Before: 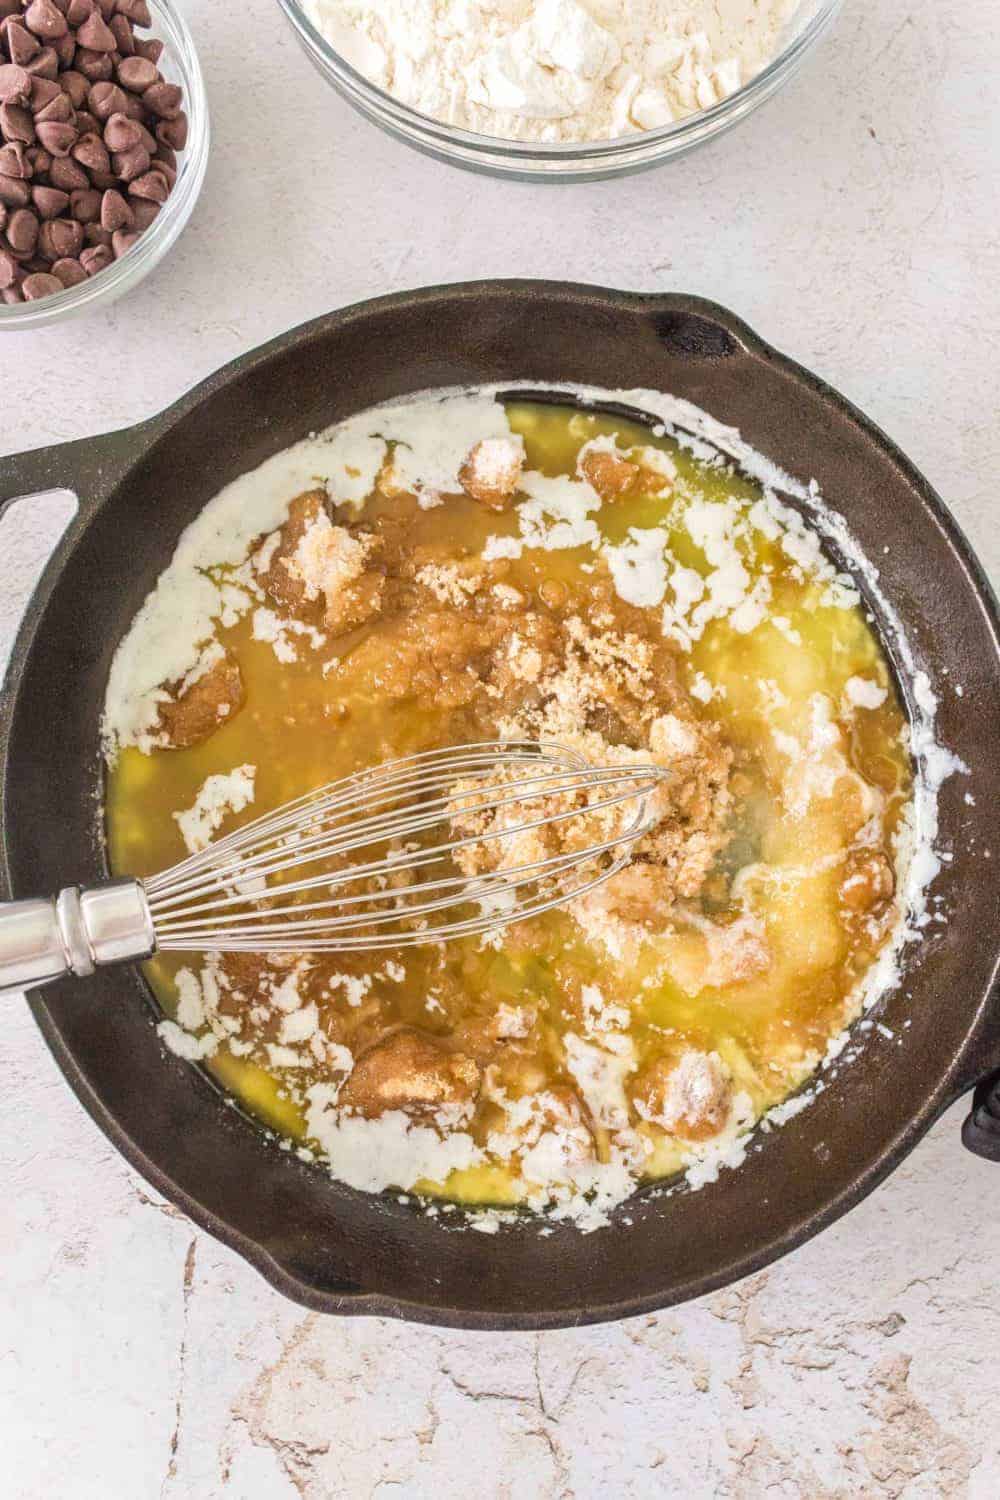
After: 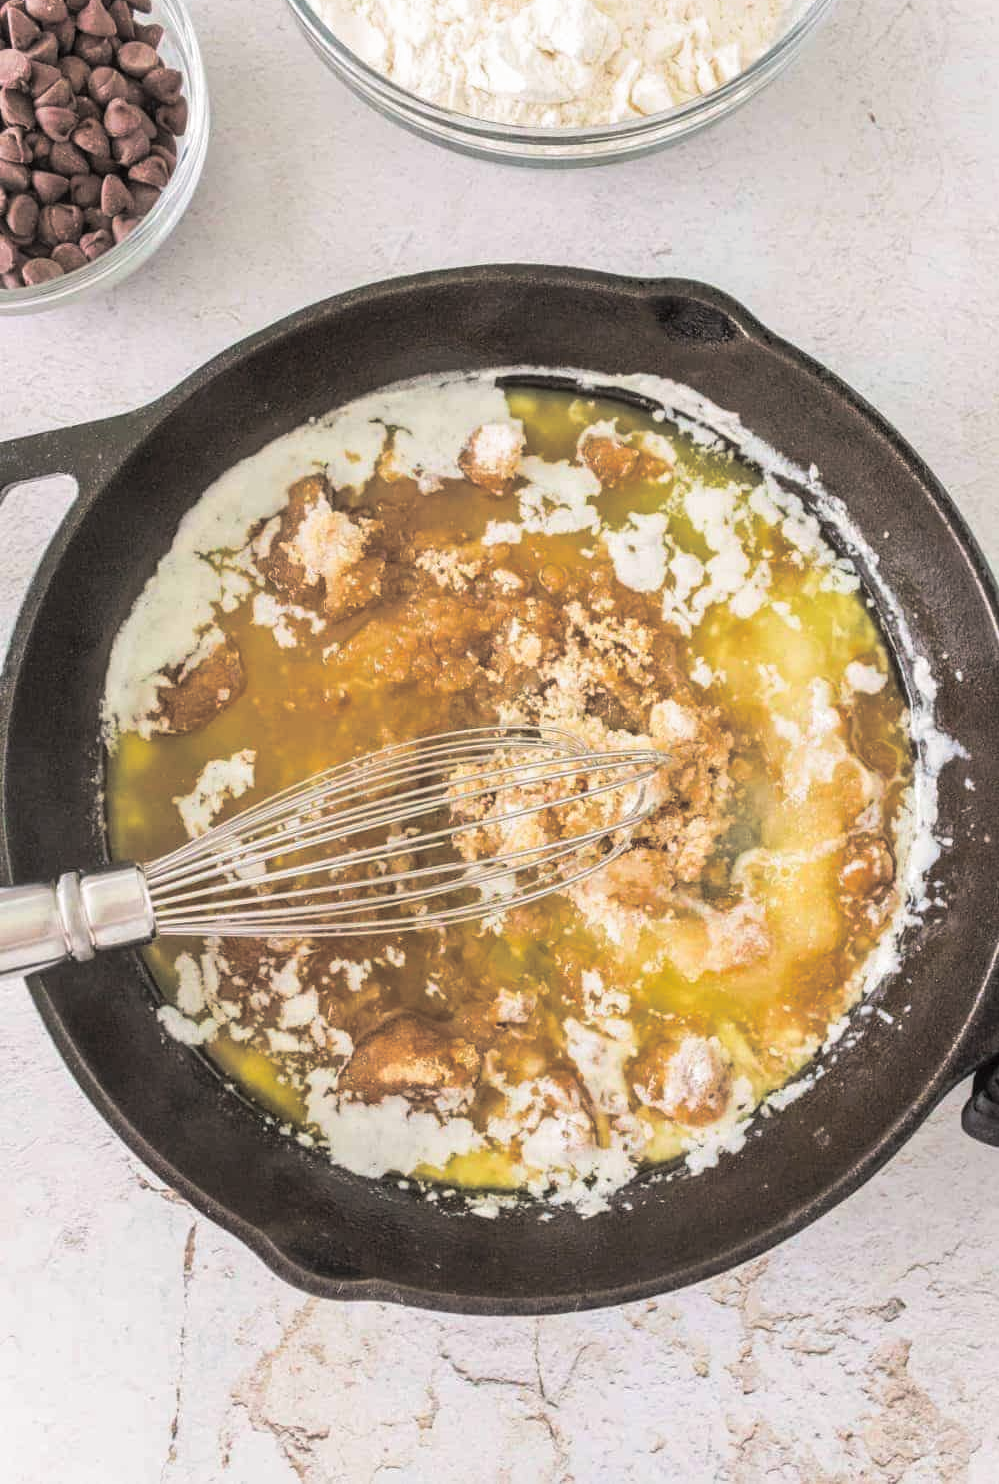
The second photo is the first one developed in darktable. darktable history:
split-toning: shadows › hue 36°, shadows › saturation 0.05, highlights › hue 10.8°, highlights › saturation 0.15, compress 40%
crop: top 1.049%, right 0.001%
